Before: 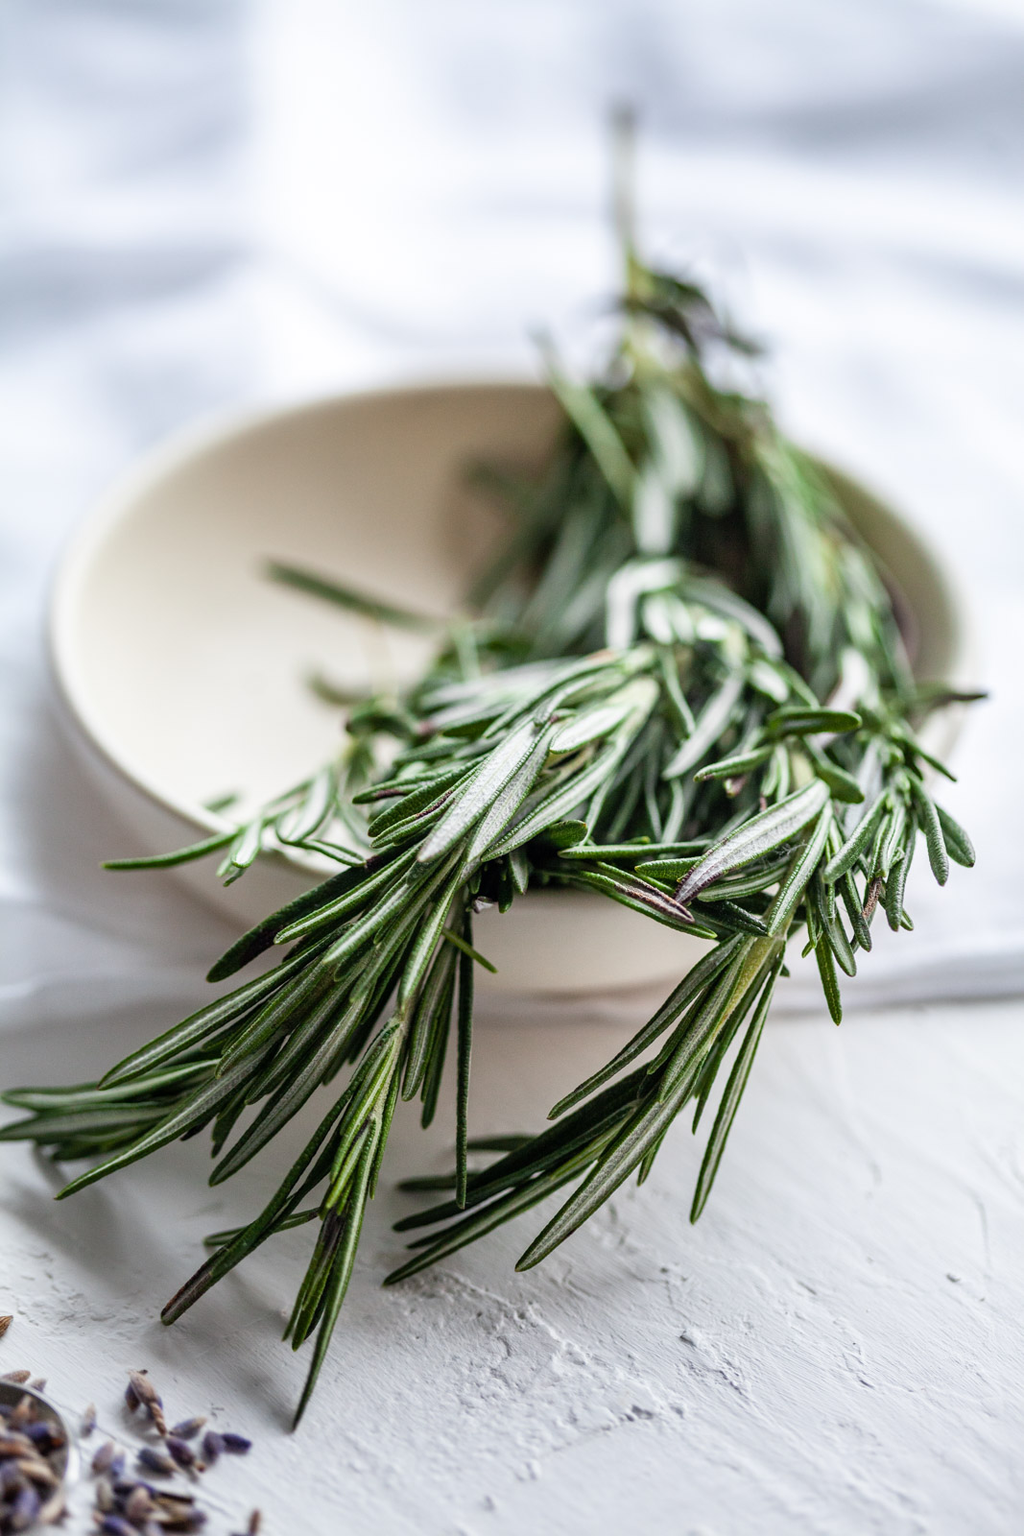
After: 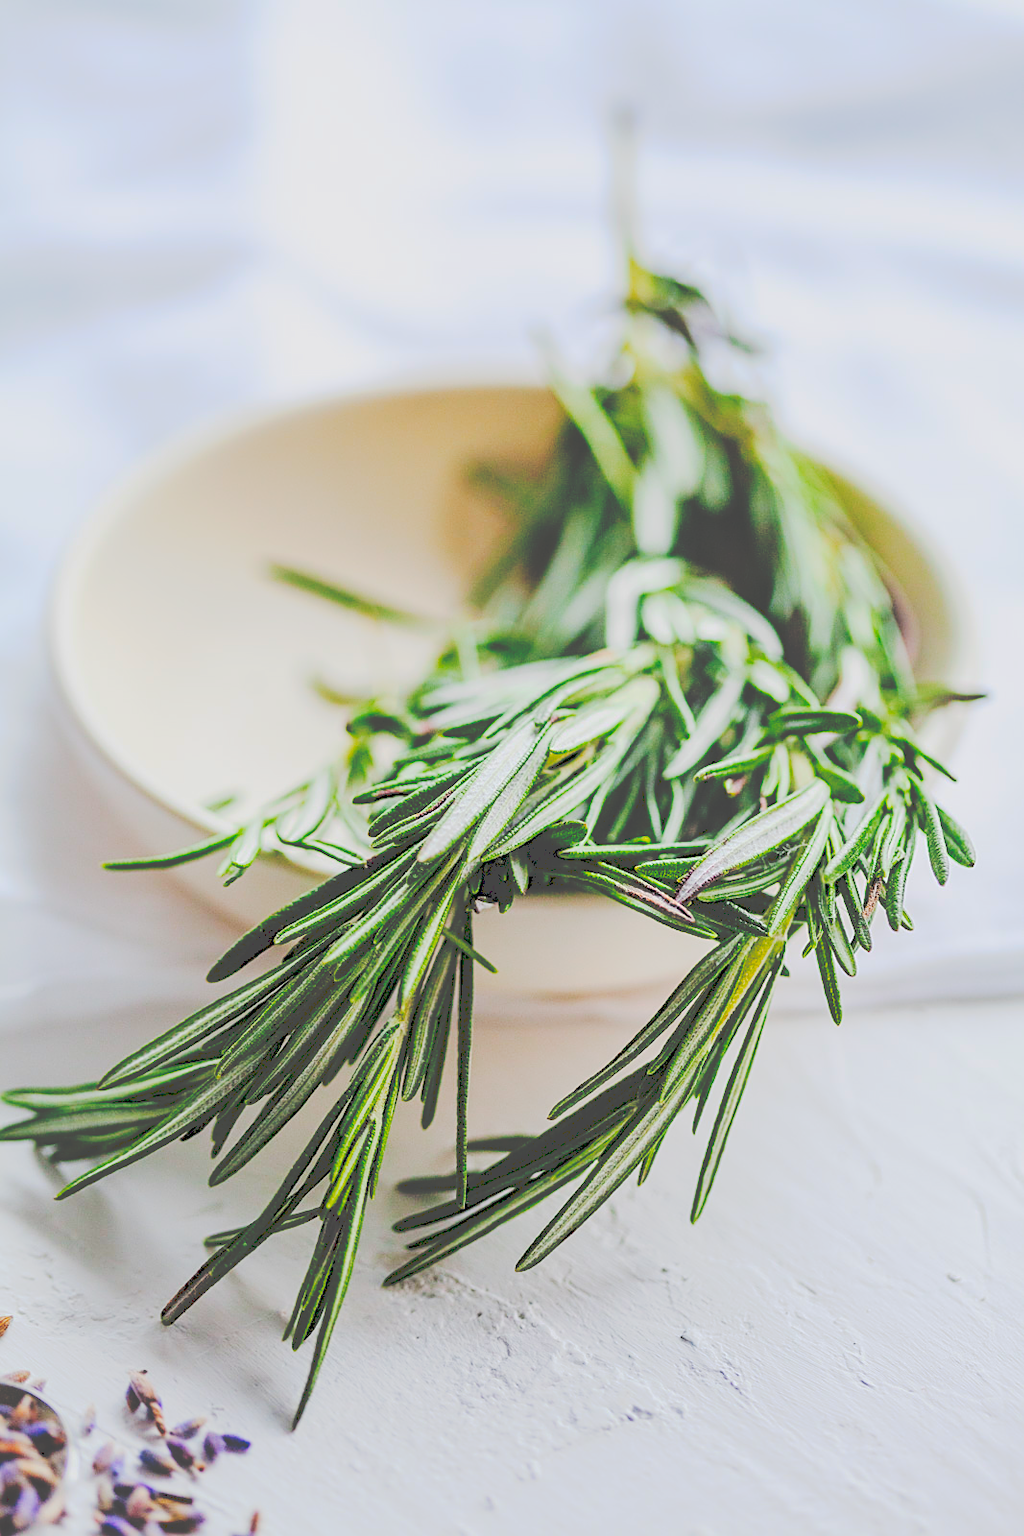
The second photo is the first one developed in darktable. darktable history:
sharpen: on, module defaults
tone curve: curves: ch0 [(0, 0) (0.003, 0.169) (0.011, 0.169) (0.025, 0.169) (0.044, 0.173) (0.069, 0.178) (0.1, 0.183) (0.136, 0.185) (0.177, 0.197) (0.224, 0.227) (0.277, 0.292) (0.335, 0.391) (0.399, 0.491) (0.468, 0.592) (0.543, 0.672) (0.623, 0.734) (0.709, 0.785) (0.801, 0.844) (0.898, 0.893) (1, 1)], preserve colors none
global tonemap: drago (0.7, 100)
color balance rgb: linear chroma grading › global chroma 15%, perceptual saturation grading › global saturation 30%
